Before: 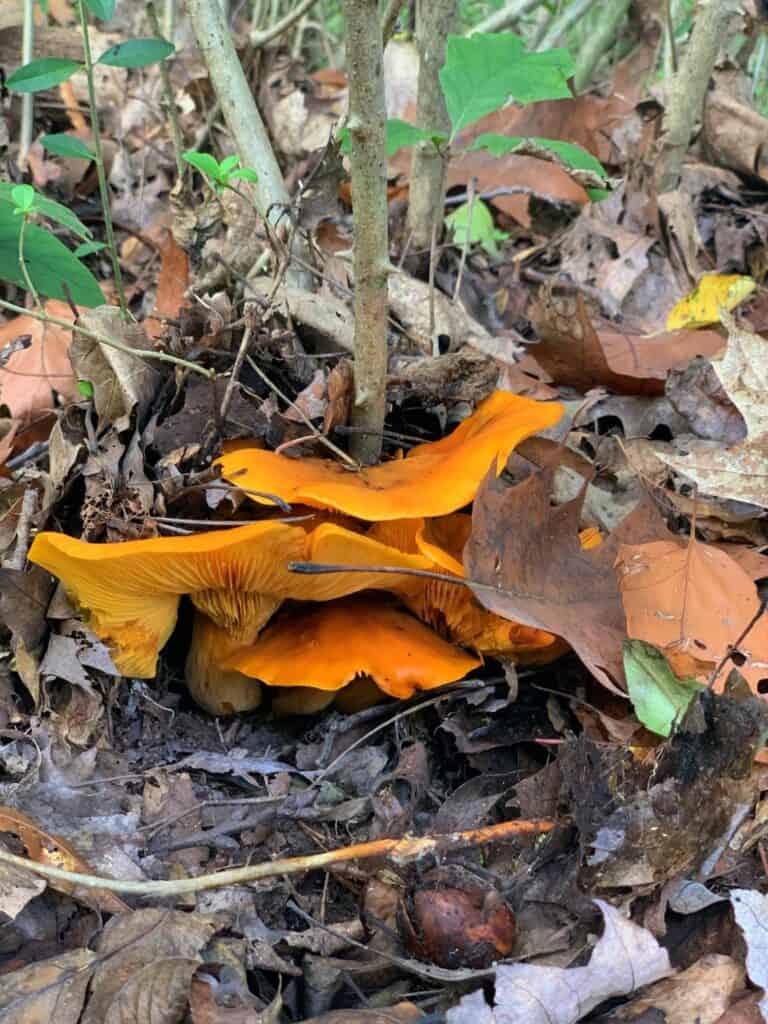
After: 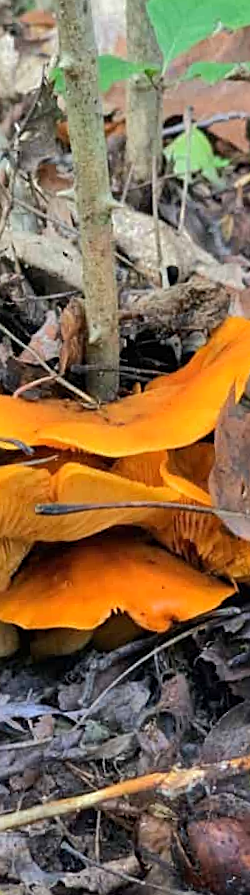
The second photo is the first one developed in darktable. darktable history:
rotate and perspective: rotation -4.57°, crop left 0.054, crop right 0.944, crop top 0.087, crop bottom 0.914
crop: left 33.36%, right 33.36%
base curve: curves: ch0 [(0, 0) (0.262, 0.32) (0.722, 0.705) (1, 1)]
sharpen: on, module defaults
